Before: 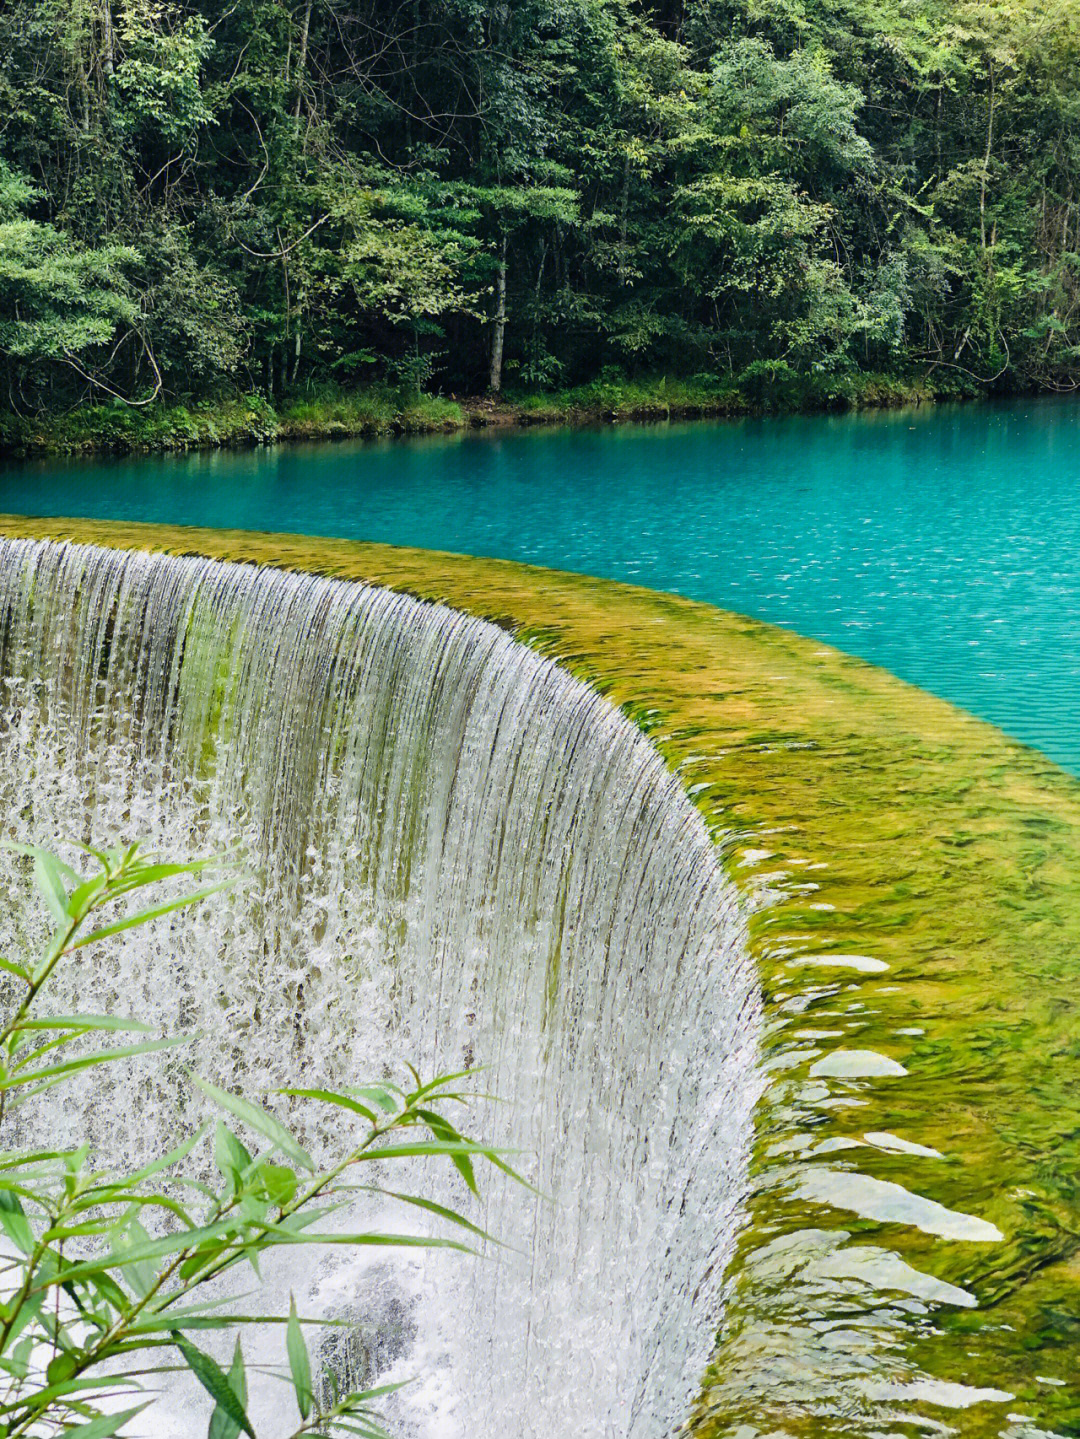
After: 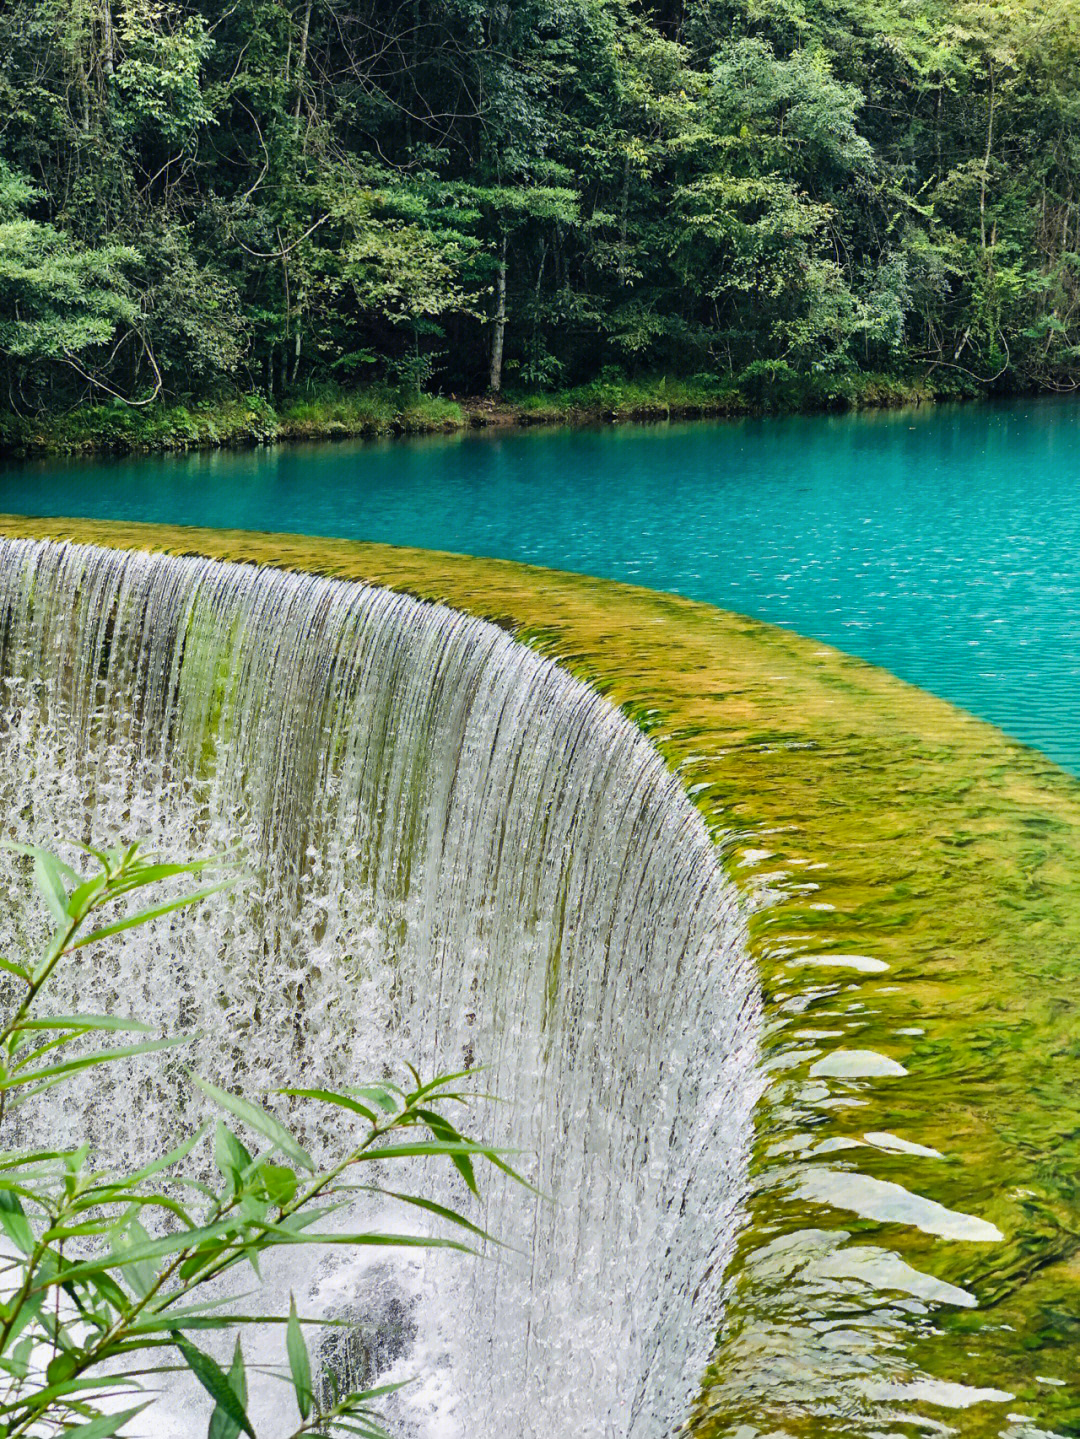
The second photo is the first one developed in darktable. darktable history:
shadows and highlights: shadows 12, white point adjustment 1.2, soften with gaussian
color balance: on, module defaults
